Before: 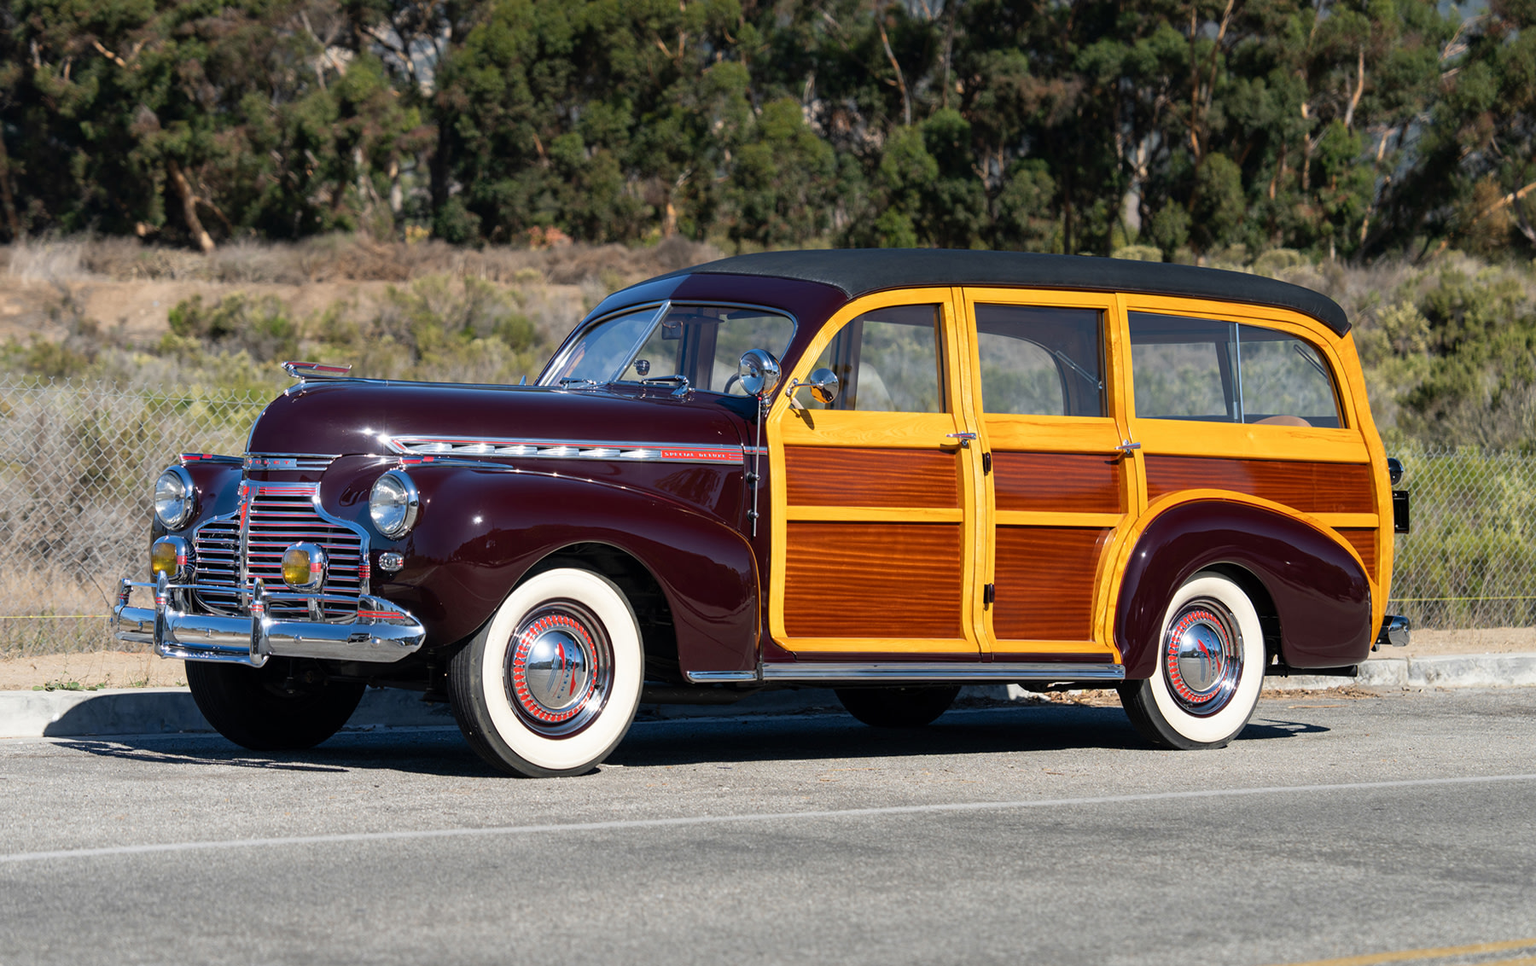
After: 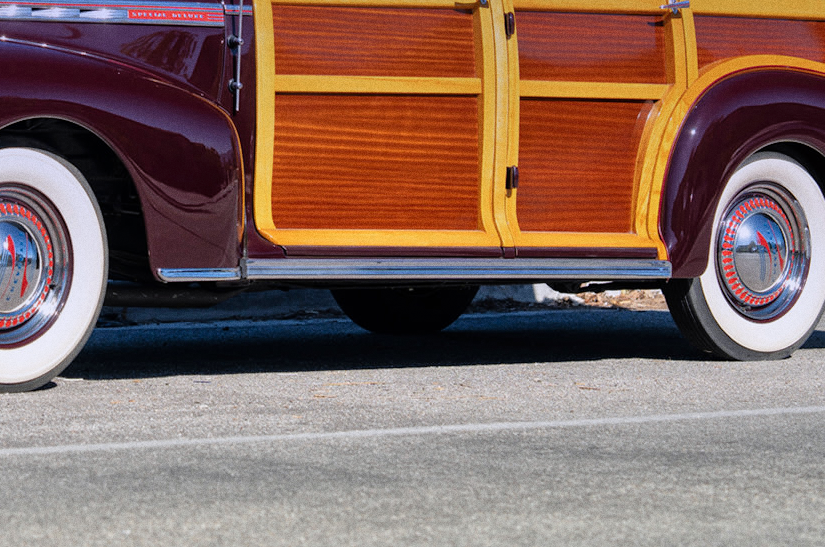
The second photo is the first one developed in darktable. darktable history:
tone equalizer: -7 EV 0.15 EV, -6 EV 0.6 EV, -5 EV 1.15 EV, -4 EV 1.33 EV, -3 EV 1.15 EV, -2 EV 0.6 EV, -1 EV 0.15 EV, mask exposure compensation -0.5 EV
graduated density: hue 238.83°, saturation 50%
crop: left 35.976%, top 45.819%, right 18.162%, bottom 5.807%
grain: coarseness 0.09 ISO
